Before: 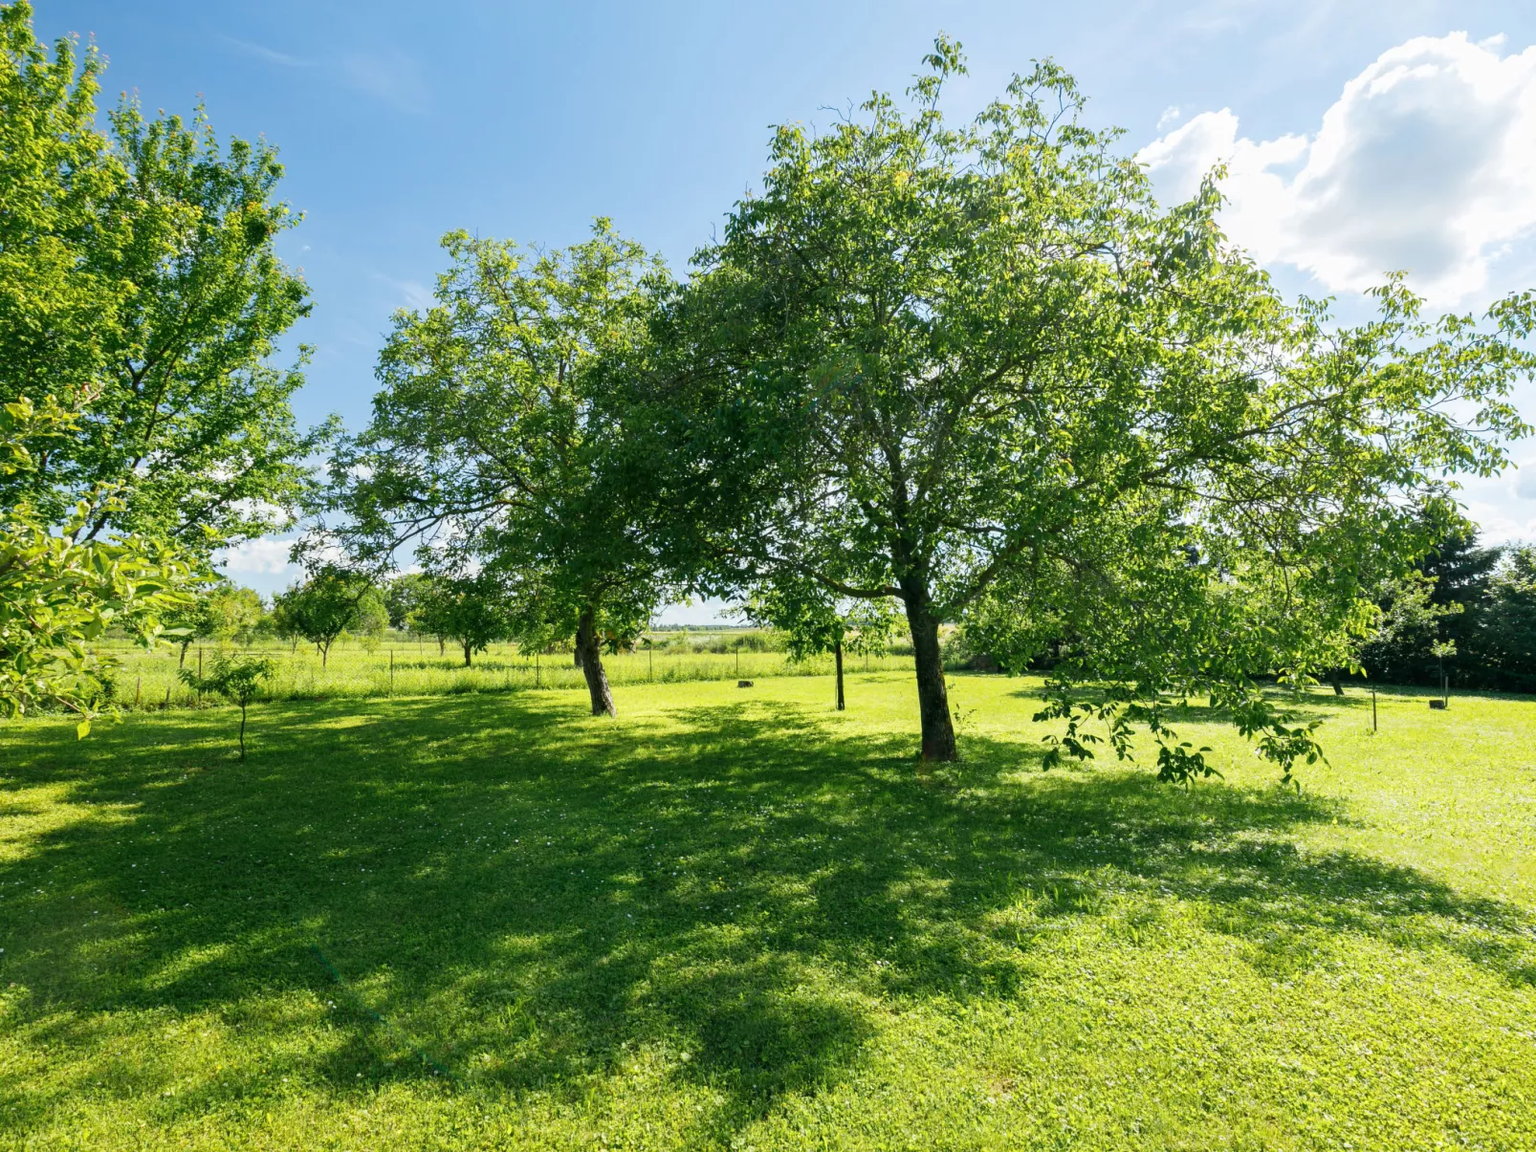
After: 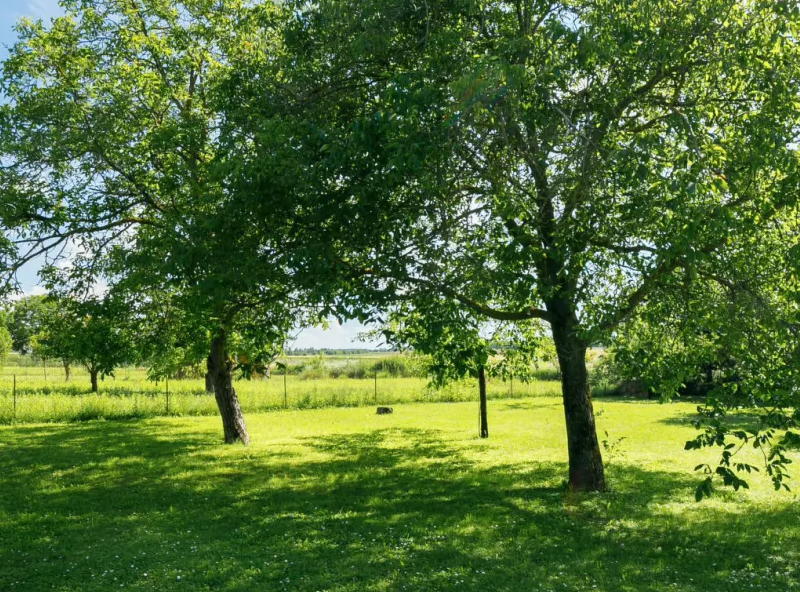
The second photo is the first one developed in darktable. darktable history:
crop: left 24.603%, top 25.34%, right 25.032%, bottom 25.499%
